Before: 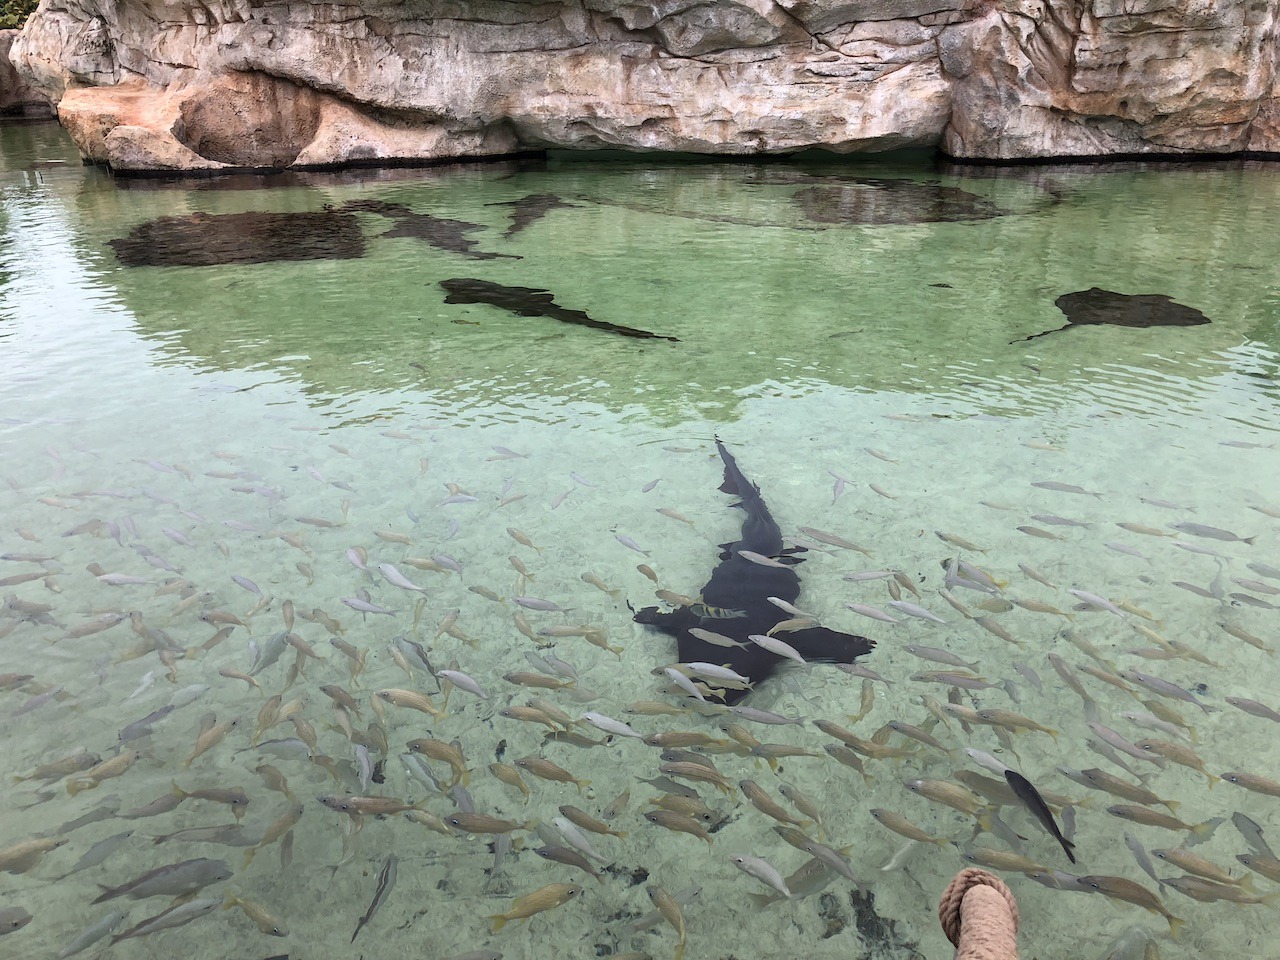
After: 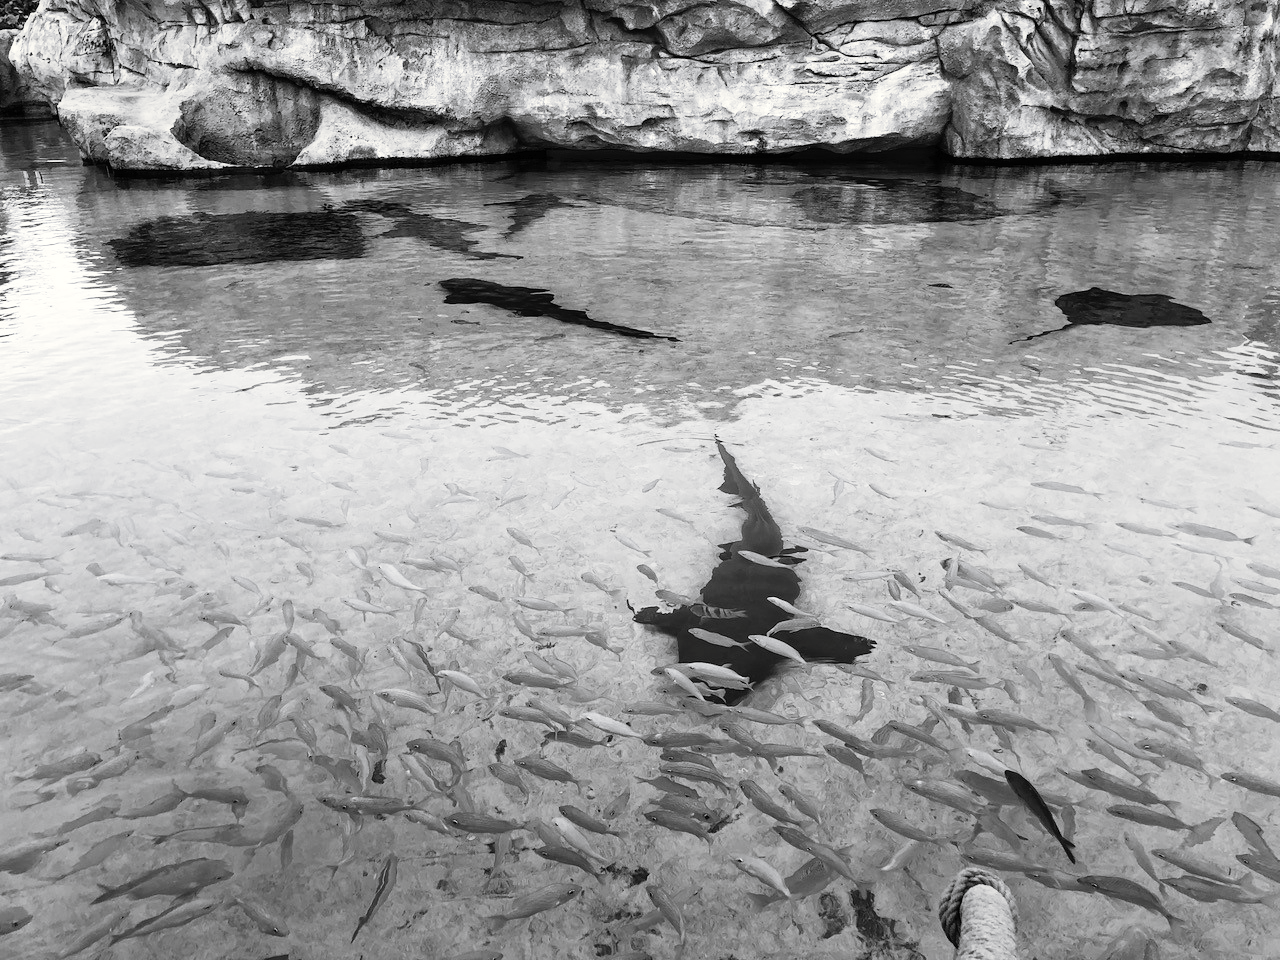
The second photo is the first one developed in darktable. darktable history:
tone curve: curves: ch0 [(0, 0) (0.003, 0.008) (0.011, 0.008) (0.025, 0.011) (0.044, 0.017) (0.069, 0.026) (0.1, 0.039) (0.136, 0.054) (0.177, 0.093) (0.224, 0.15) (0.277, 0.21) (0.335, 0.285) (0.399, 0.366) (0.468, 0.462) (0.543, 0.564) (0.623, 0.679) (0.709, 0.79) (0.801, 0.883) (0.898, 0.95) (1, 1)], preserve colors none
color look up table: target L [89.88, 87.41, 84.2, 68.49, 78.07, 62.97, 62.72, 63.22, 58.38, 44.41, 21.25, 200.82, 80.97, 73.19, 61.19, 53.39, 53.98, 55.54, 53.39, 50.17, 44.82, 32.75, 35.44, 16.59, 20.33, 100, 87.41, 83.12, 82.41, 78.43, 72.58, 63.98, 61.45, 59.41, 66.24, 54.24, 59.02, 48.31, 8.248, 15.63, 15.63, 101.64, 101.31, 87.41, 76.37, 62.21, 37.41, 30.88, 4.324], target a [0, -0.001, 0, 0, -0.002, 0.001 ×4, 0, 0, 0, -0.002, 0.001 ×8, 0, 0.001, 0, 0, -0.653, -0.001, -0.001, -0.002, 0, 0, 0, 0.001, 0, 0.001, 0.001, 0, 0.001, 0, 0, 0, 0.001, 0.001, -0.001, 0.001 ×4, 0], target b [0.001, 0.002, 0.002, 0.001, 0.023, -0.005 ×4, -0.001, -0.002, -0.001, 0.024, -0.005, -0.005, -0.004, -0.004, -0.005, -0.004, -0.005, -0.001, -0.002, -0.005, -0.002, -0.002, 8.393, 0.002, 0.002, 0.024, 0.002, 0.002, 0.001, -0.005, 0.001, -0.005, -0.005, 0.001, -0.005, -0.002 ×5, 0.002, -0.005, -0.005, -0.004, -0.005, -0.001], num patches 49
